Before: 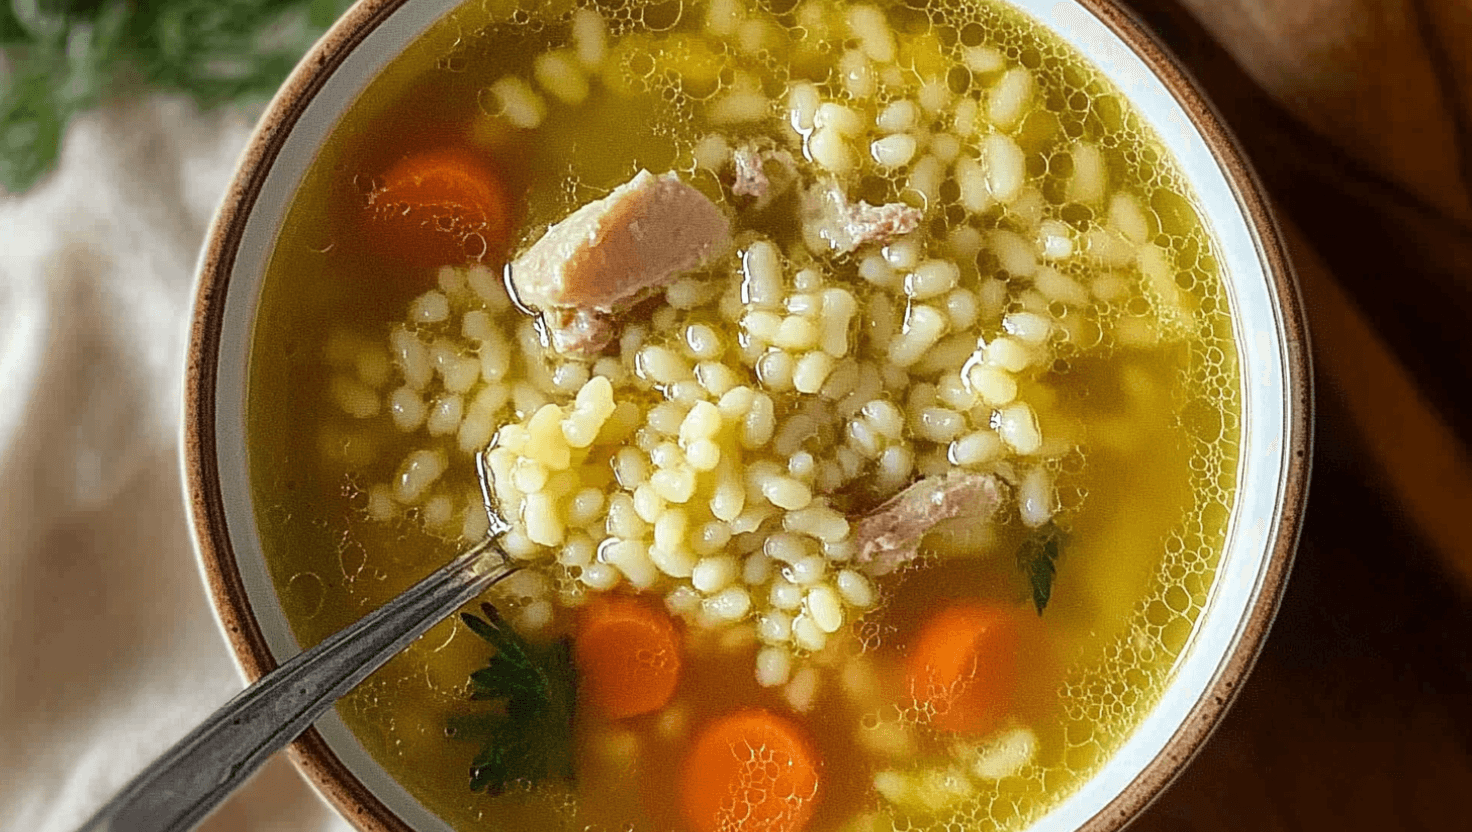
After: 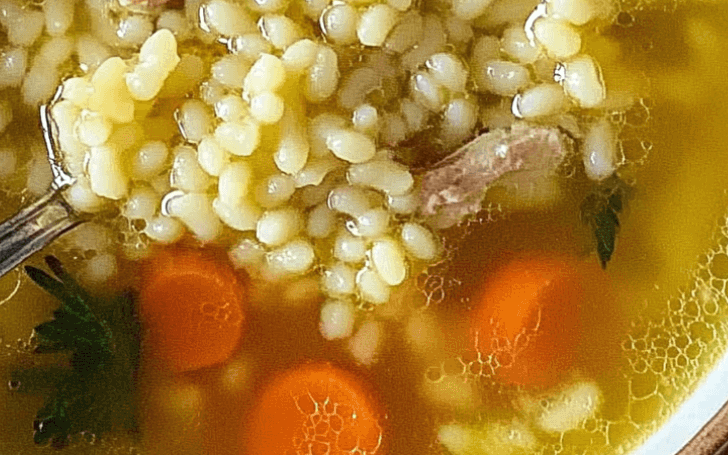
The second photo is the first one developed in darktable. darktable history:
crop: left 29.672%, top 41.786%, right 20.851%, bottom 3.487%
tone equalizer: on, module defaults
